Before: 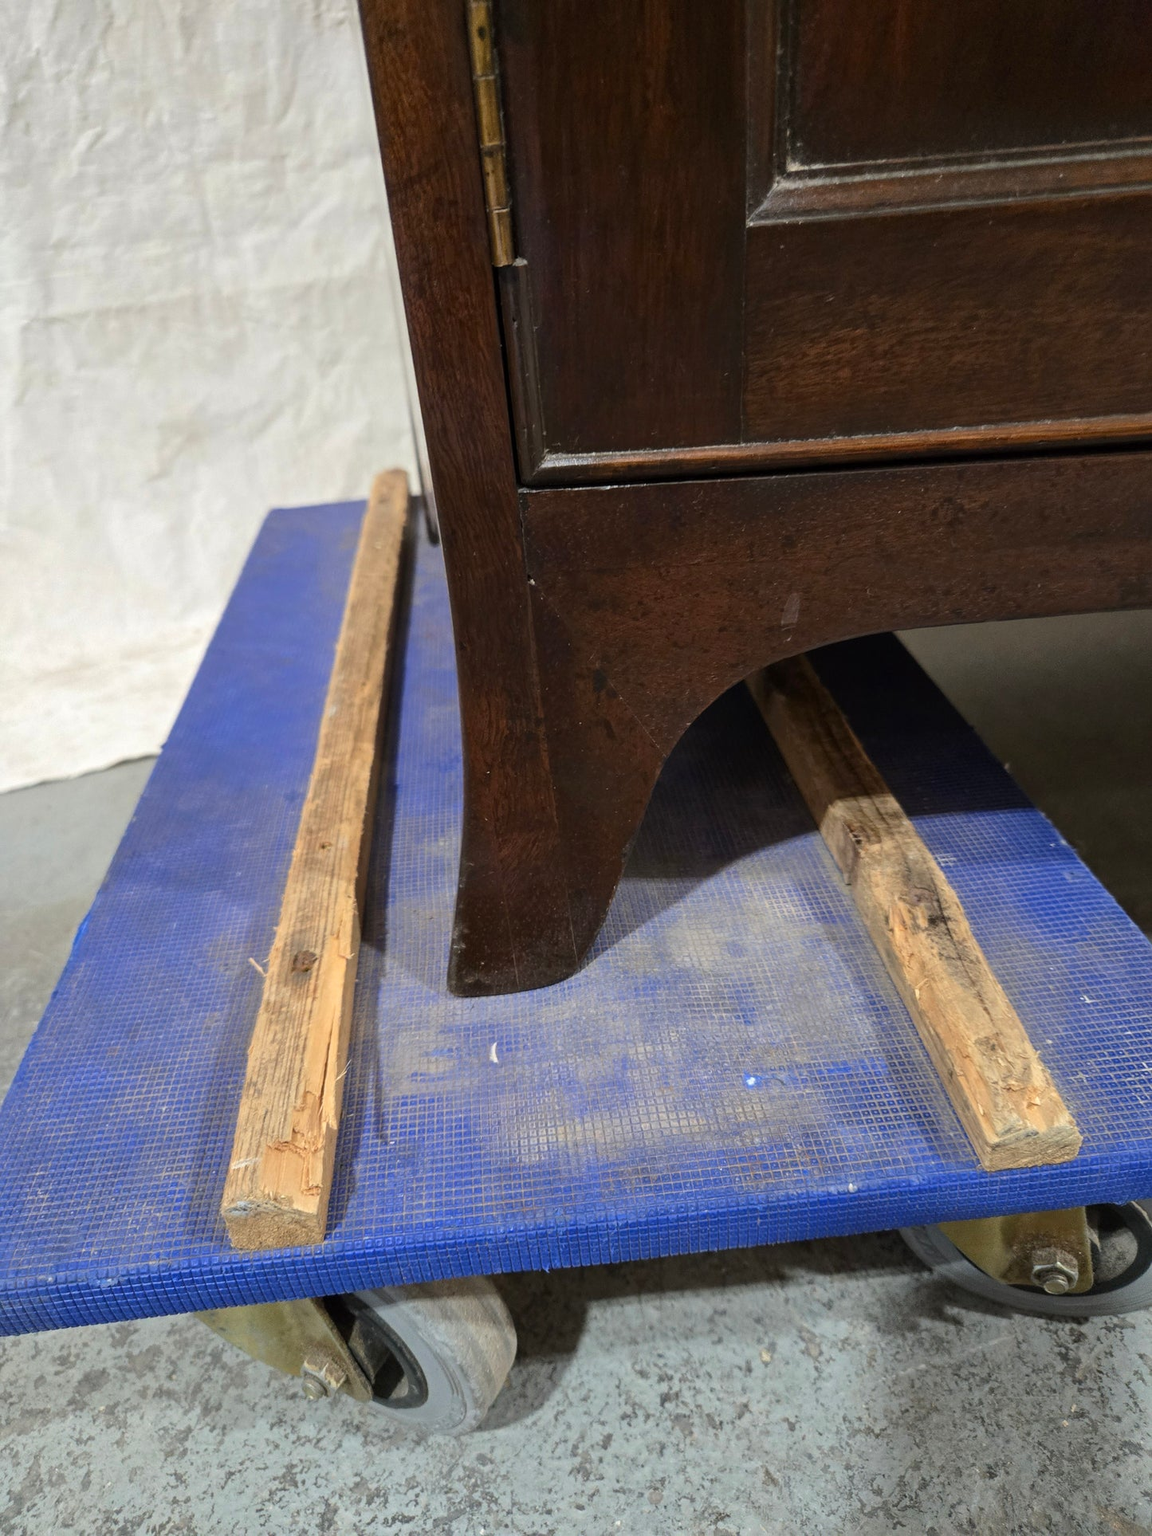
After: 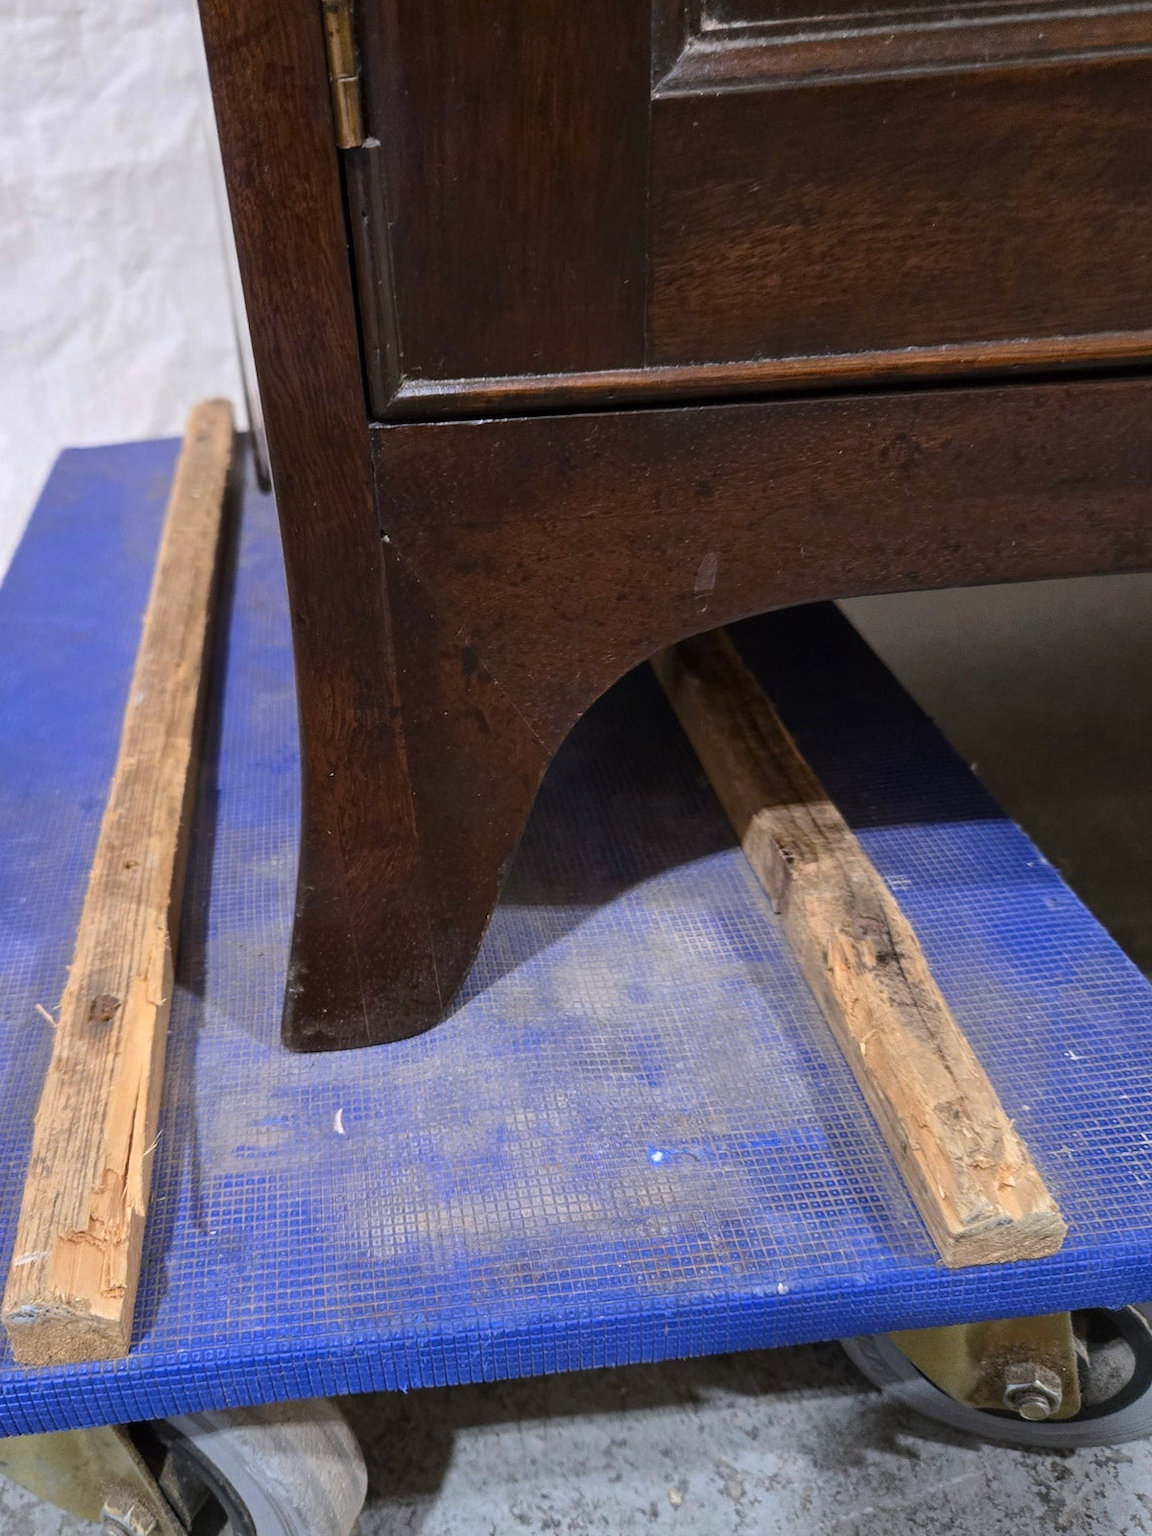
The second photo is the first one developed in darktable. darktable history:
crop: left 19.159%, top 9.58%, bottom 9.58%
white balance: red 1.004, blue 1.096
